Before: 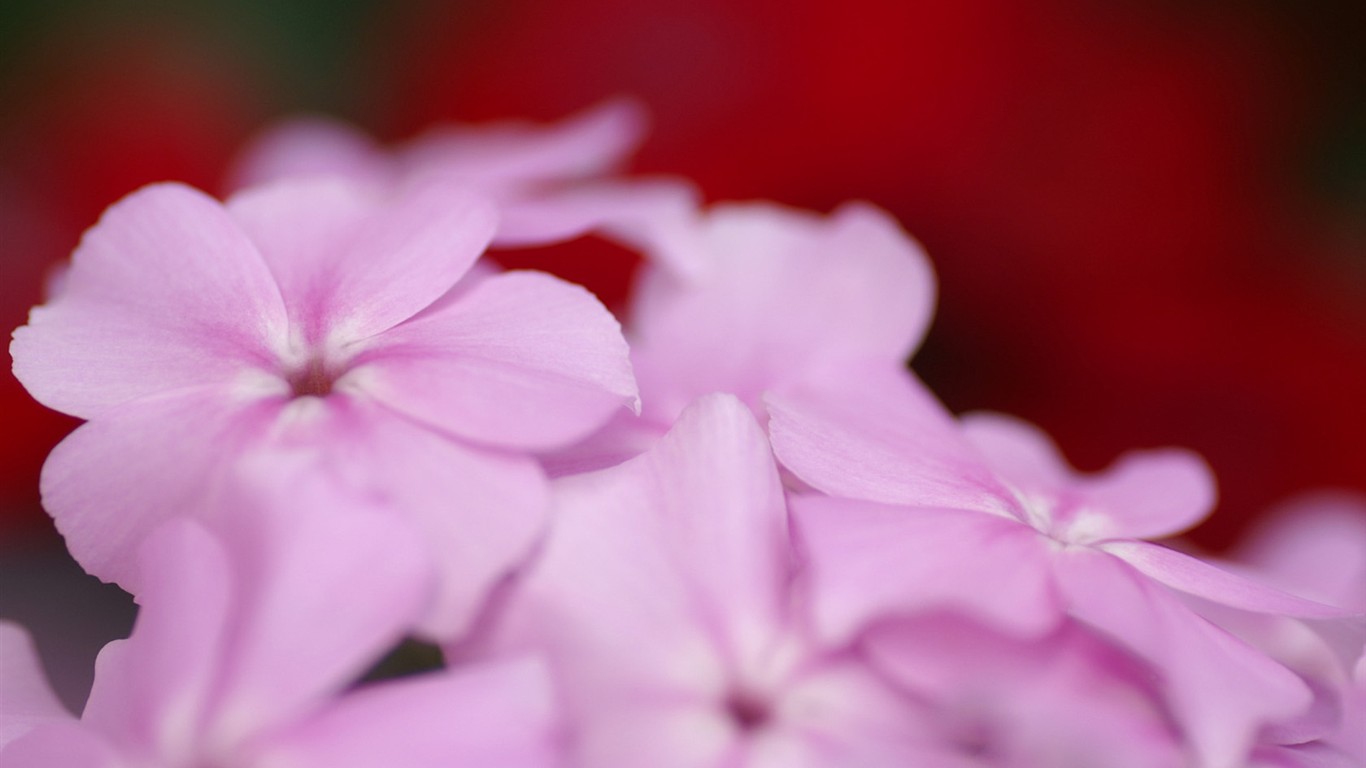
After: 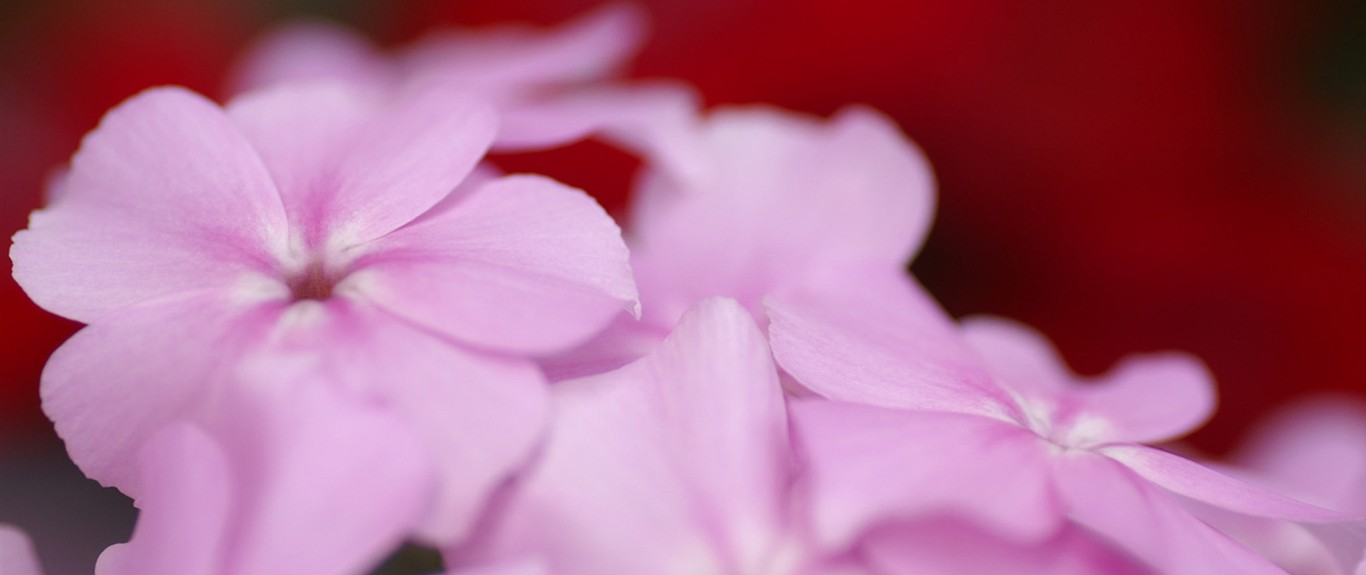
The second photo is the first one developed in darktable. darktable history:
crop and rotate: top 12.535%, bottom 12.538%
